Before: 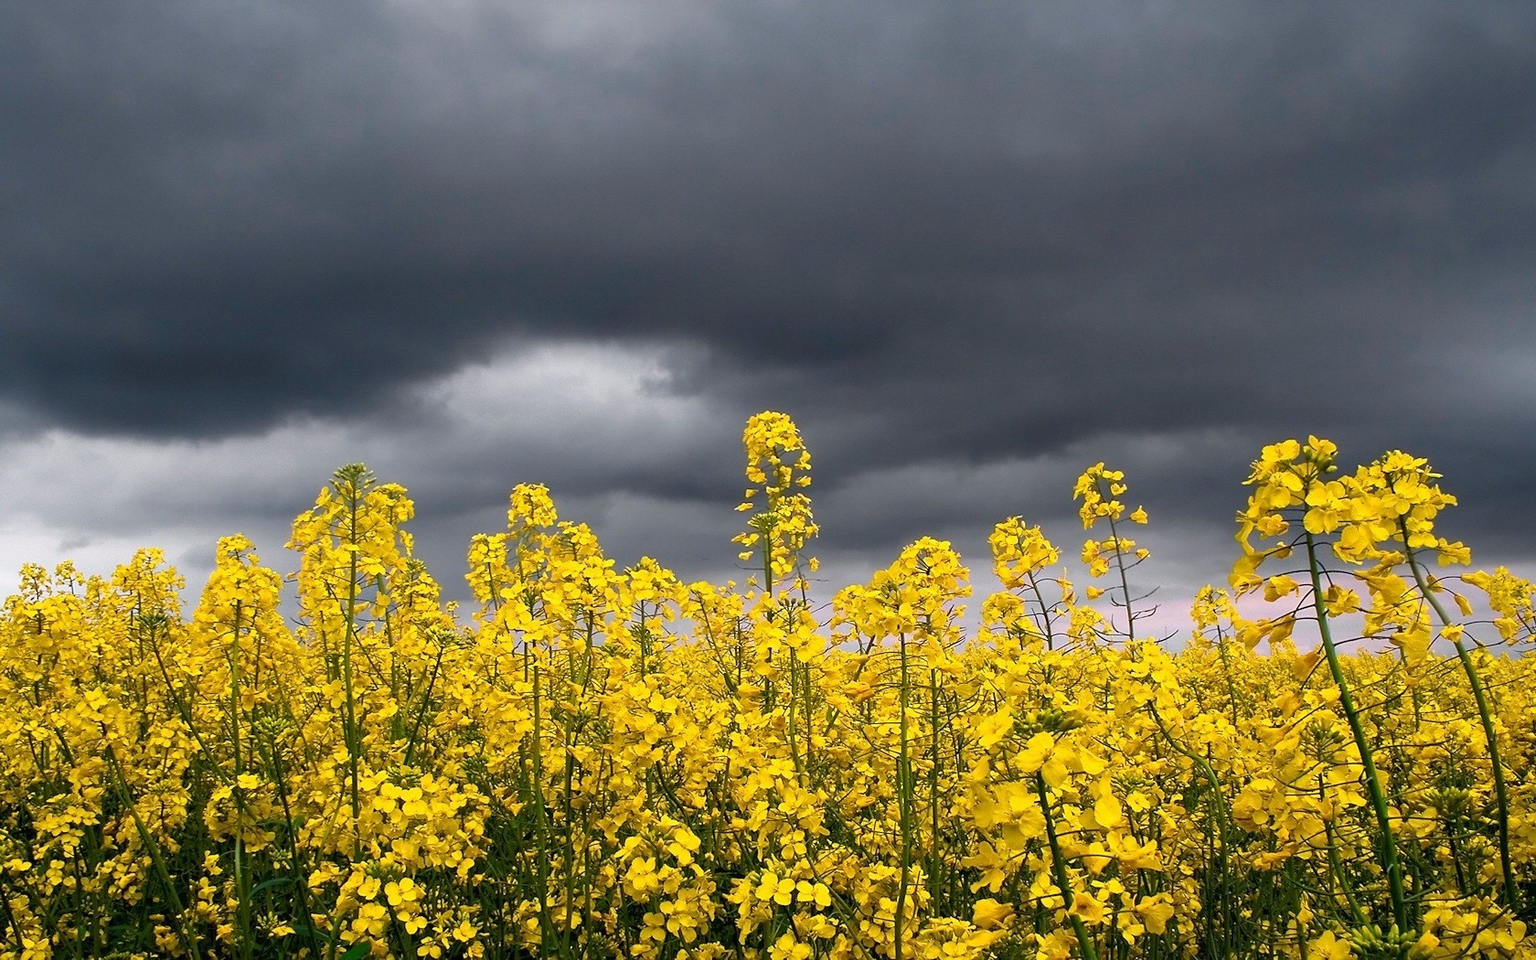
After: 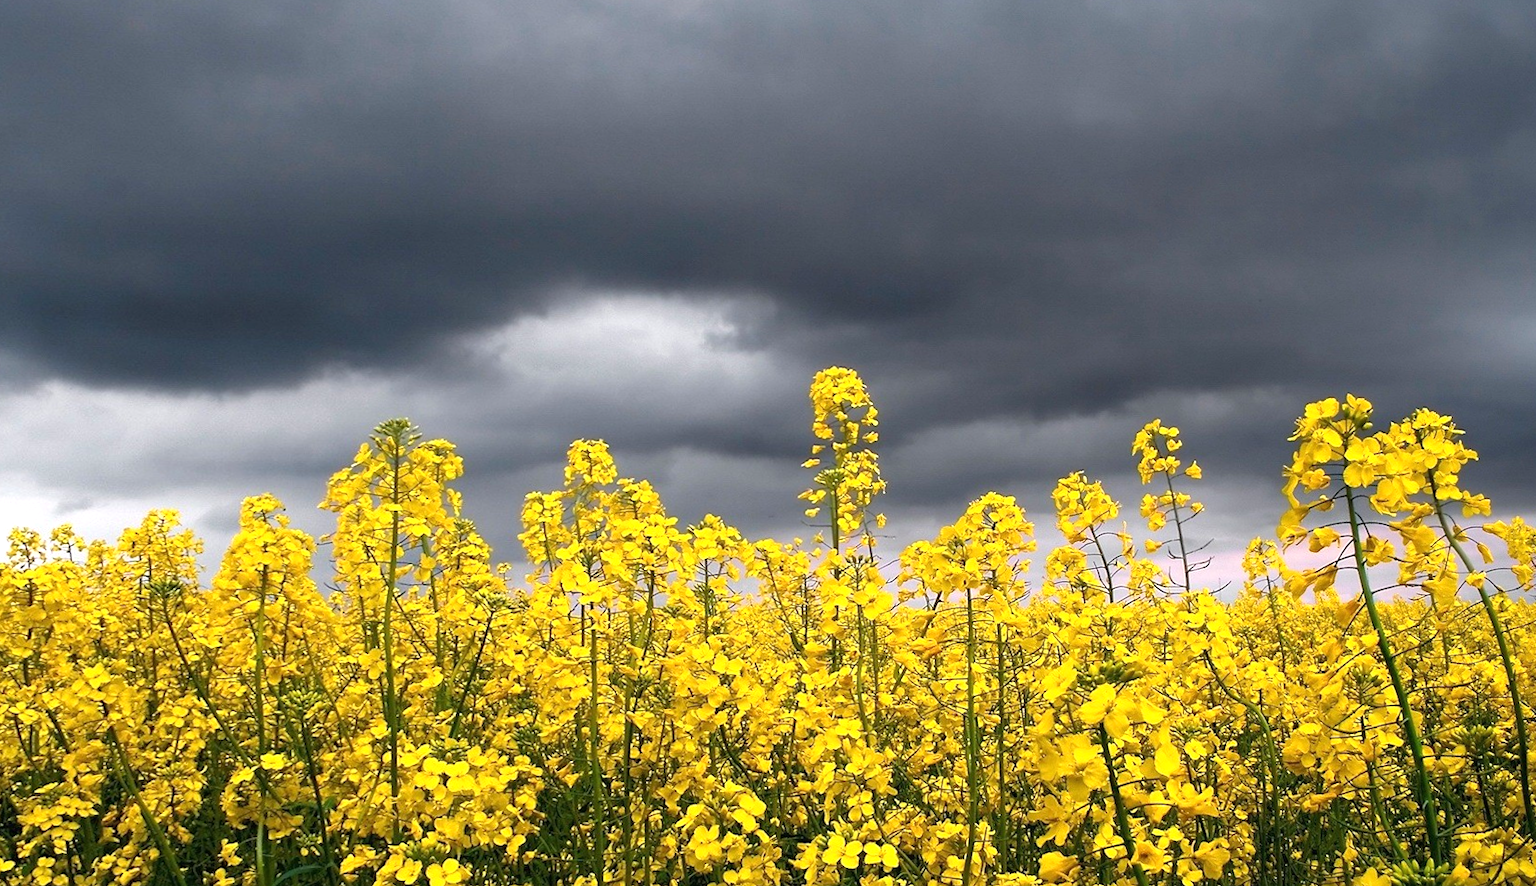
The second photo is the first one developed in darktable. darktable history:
exposure: black level correction 0, exposure 0.4 EV, compensate exposure bias true, compensate highlight preservation false
rotate and perspective: rotation -0.013°, lens shift (vertical) -0.027, lens shift (horizontal) 0.178, crop left 0.016, crop right 0.989, crop top 0.082, crop bottom 0.918
